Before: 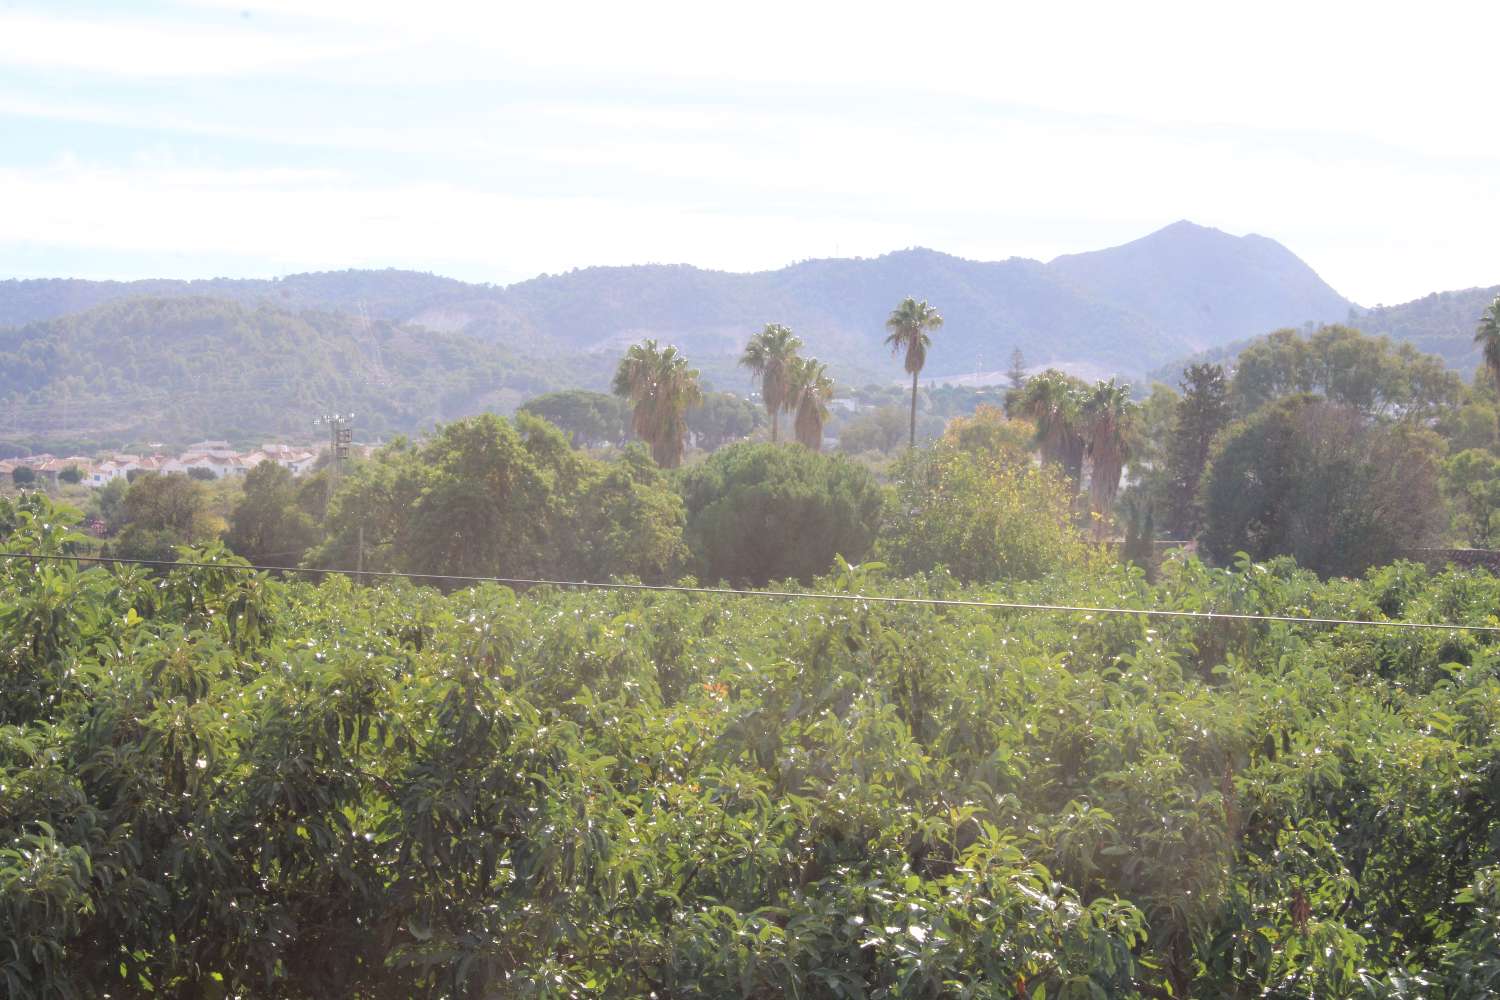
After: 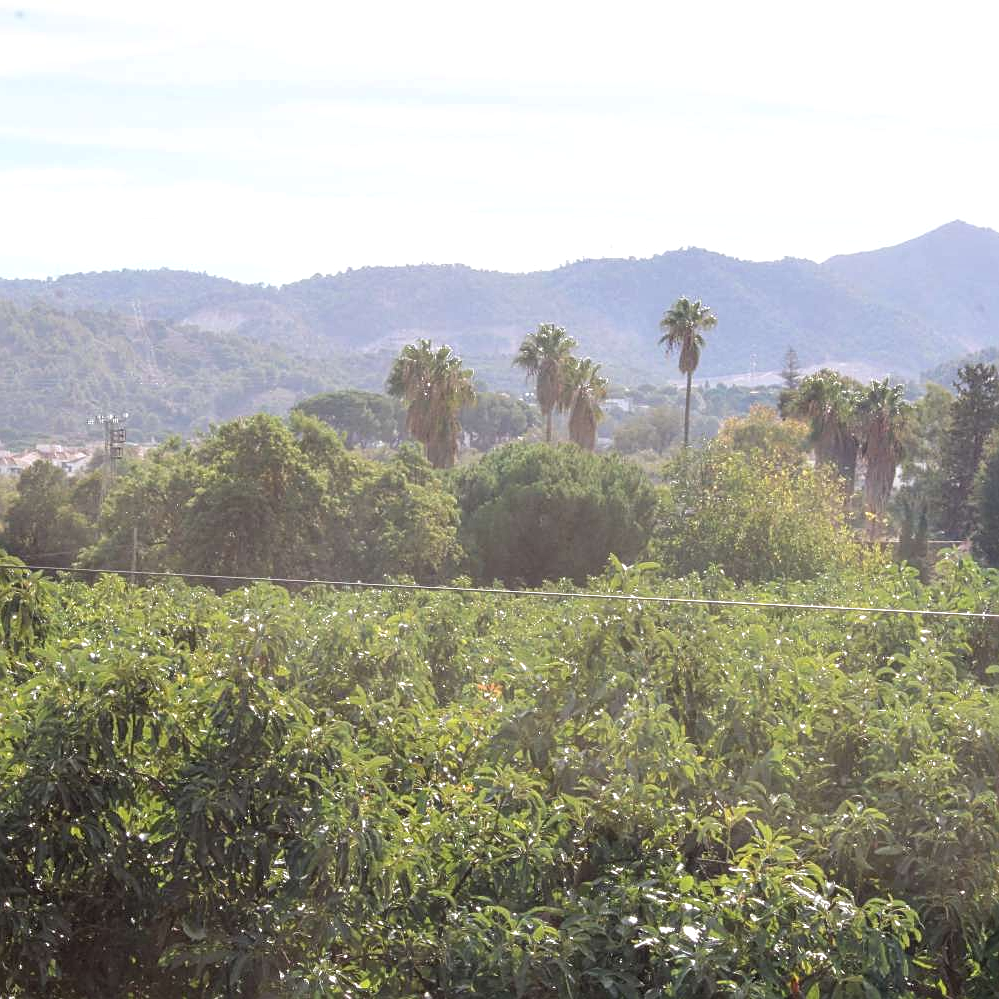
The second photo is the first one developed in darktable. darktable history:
crop and rotate: left 15.133%, right 18.25%
sharpen: on, module defaults
local contrast: on, module defaults
